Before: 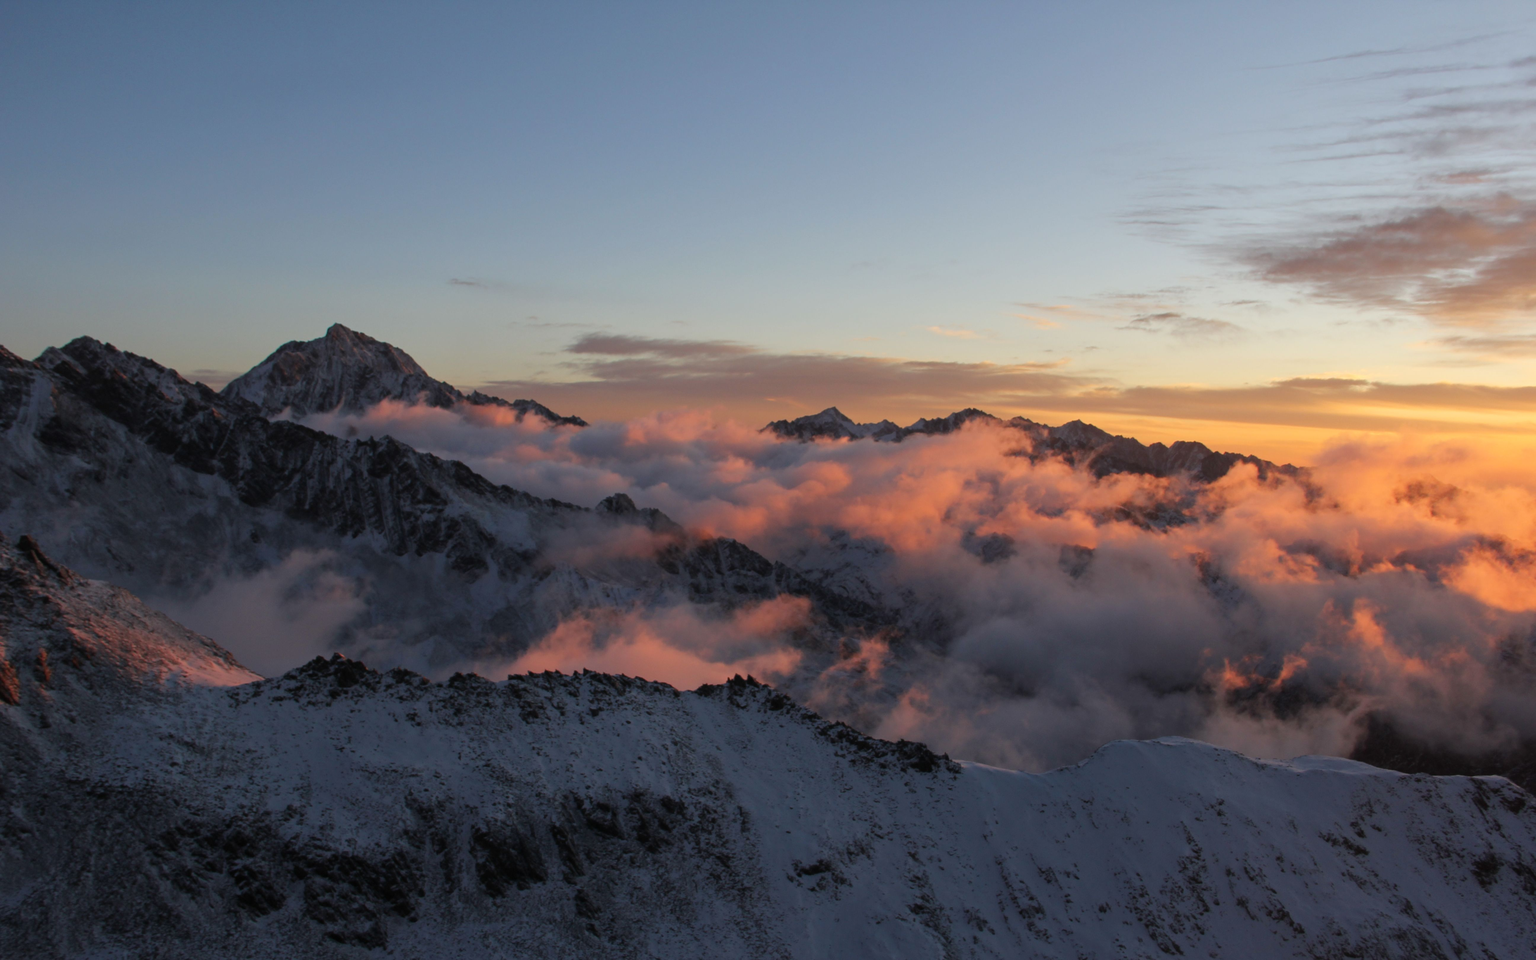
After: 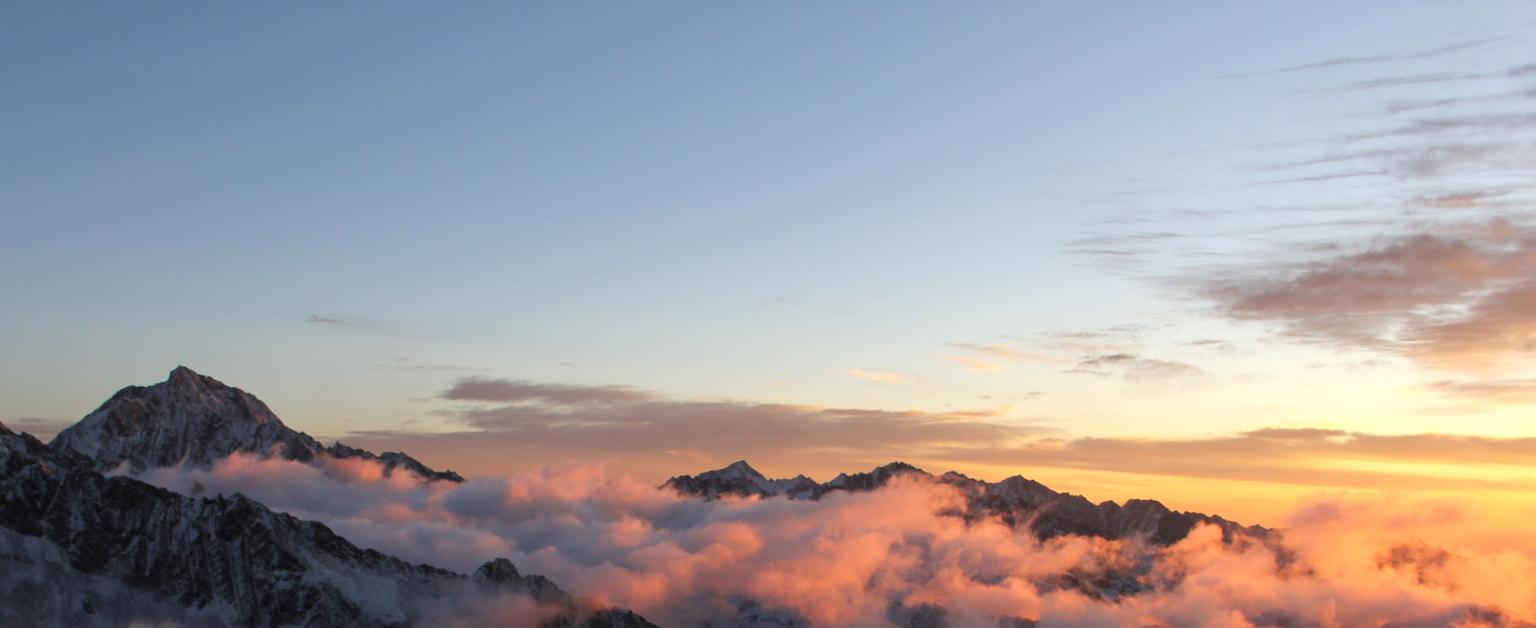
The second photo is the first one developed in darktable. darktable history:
crop and rotate: left 11.549%, bottom 42.072%
tone equalizer: -8 EV -0.378 EV, -7 EV -0.374 EV, -6 EV -0.298 EV, -5 EV -0.234 EV, -3 EV 0.245 EV, -2 EV 0.312 EV, -1 EV 0.385 EV, +0 EV 0.405 EV, smoothing diameter 24.78%, edges refinement/feathering 8.29, preserve details guided filter
